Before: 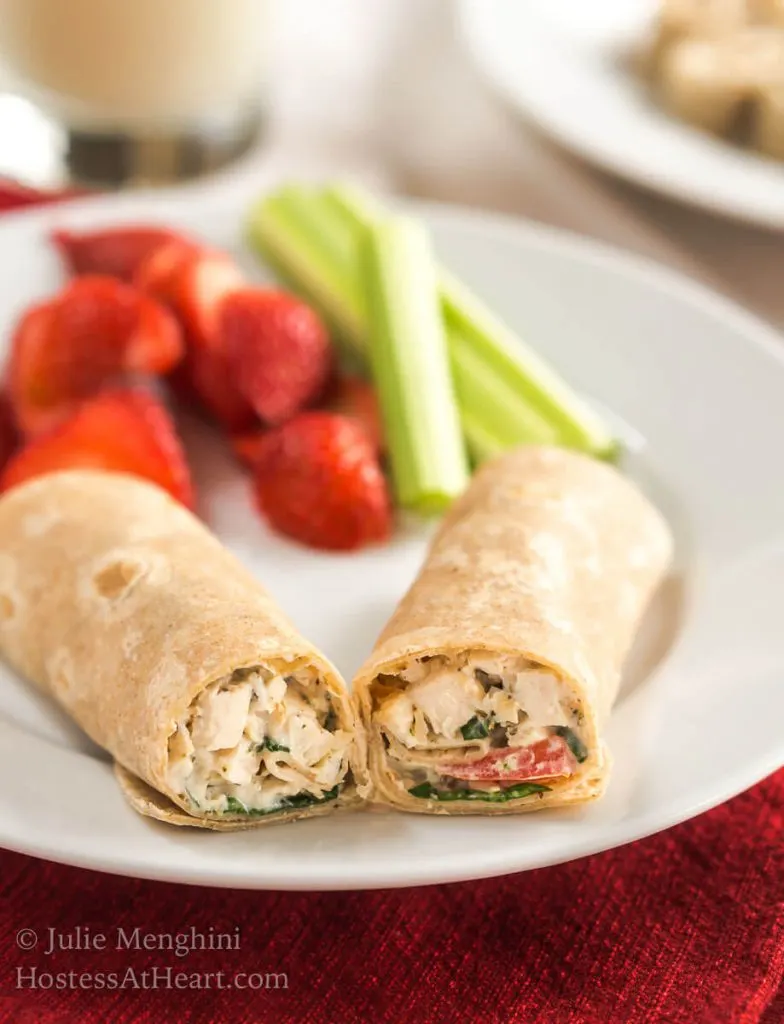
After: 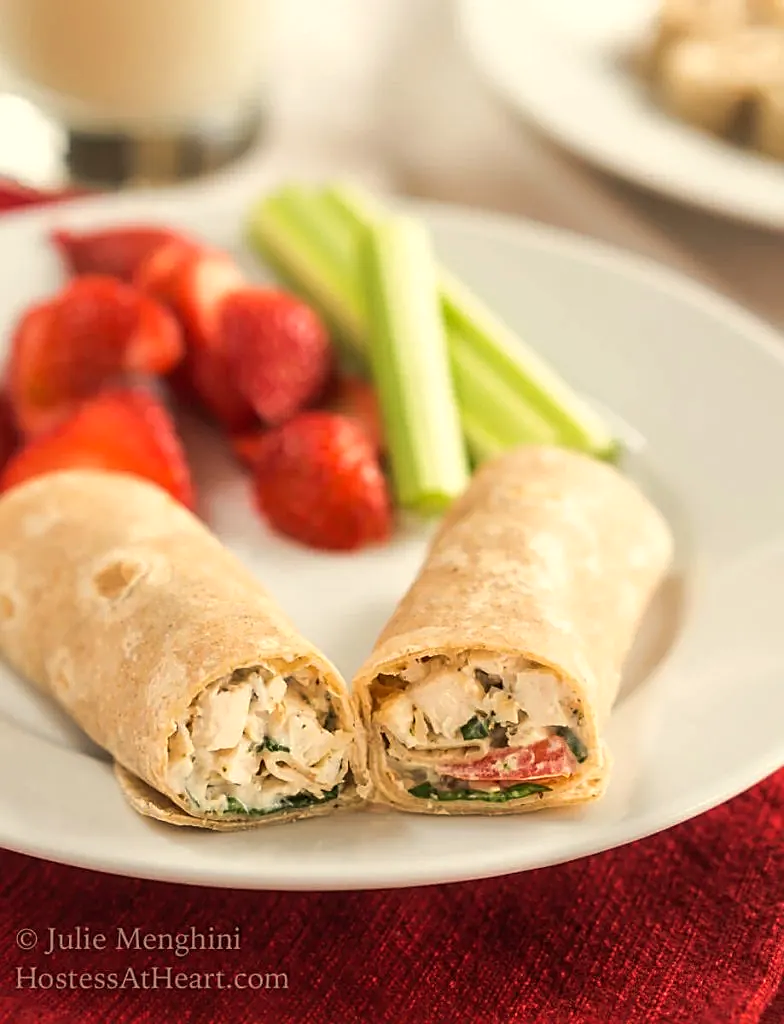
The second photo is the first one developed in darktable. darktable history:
sharpen: on, module defaults
white balance: red 1.029, blue 0.92
